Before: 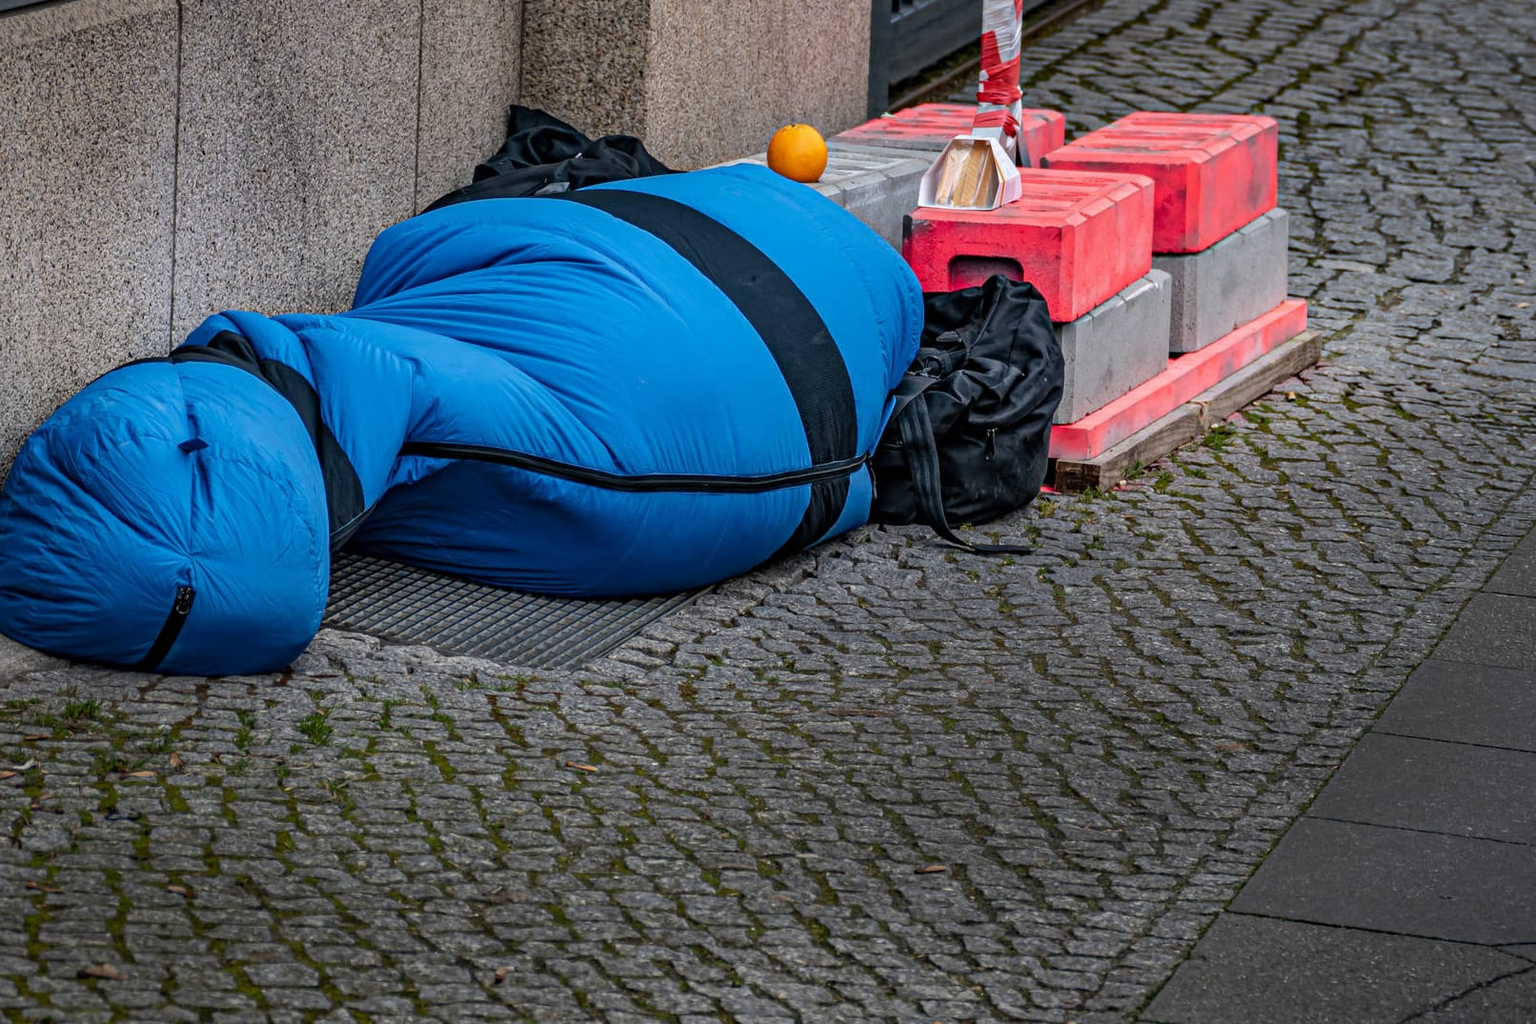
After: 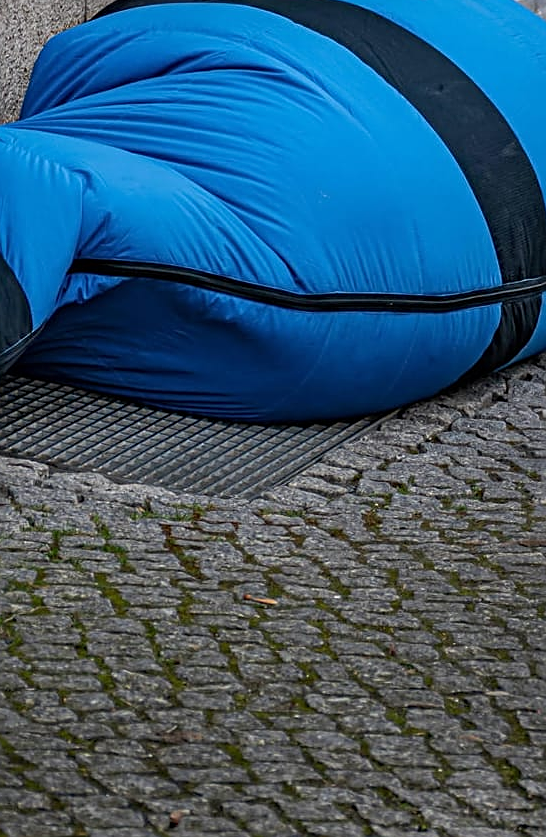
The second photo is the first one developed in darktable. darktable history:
tone equalizer: edges refinement/feathering 500, mask exposure compensation -1.57 EV, preserve details no
crop and rotate: left 21.773%, top 19.071%, right 44.301%, bottom 2.99%
sharpen: on, module defaults
